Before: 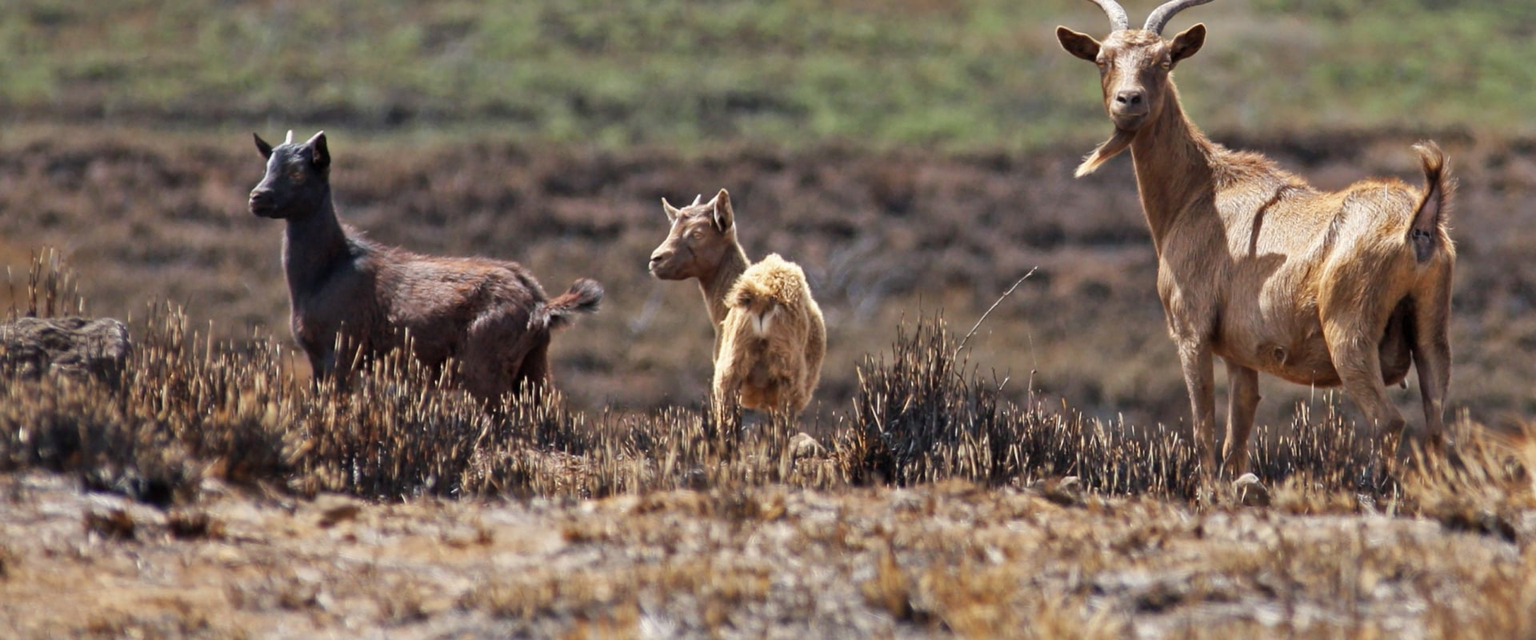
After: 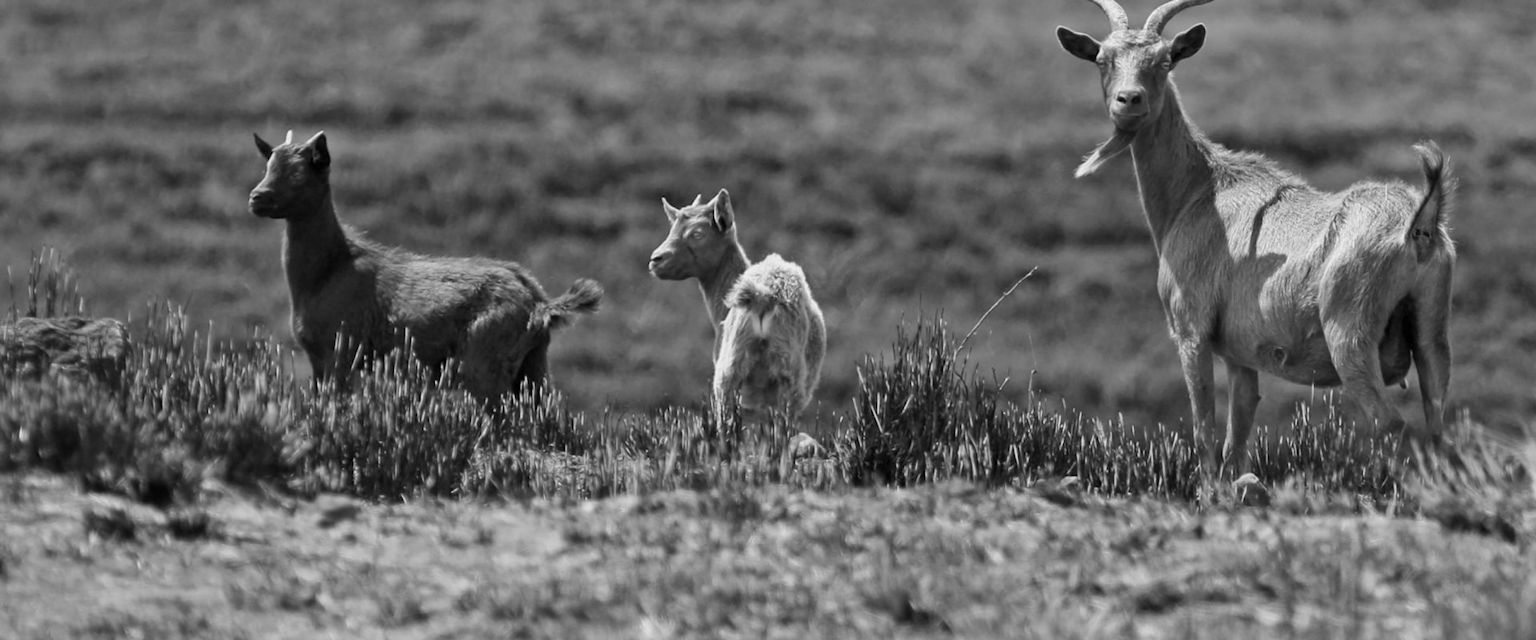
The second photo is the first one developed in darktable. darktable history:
monochrome: a -71.75, b 75.82
shadows and highlights: shadows 32, highlights -32, soften with gaussian
